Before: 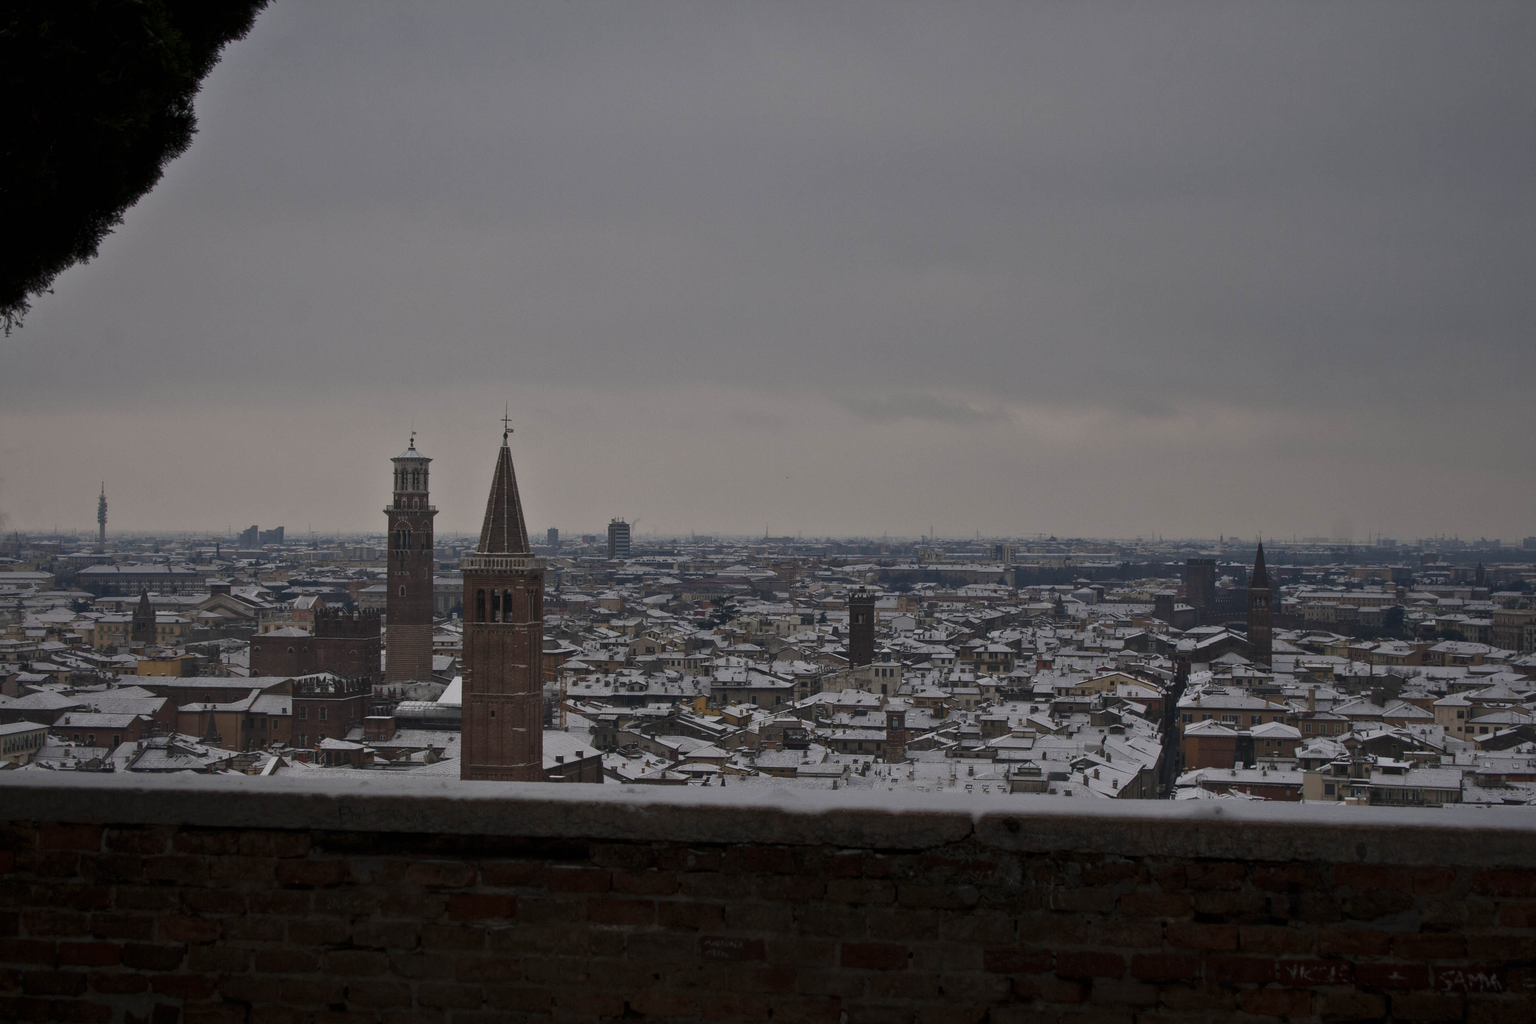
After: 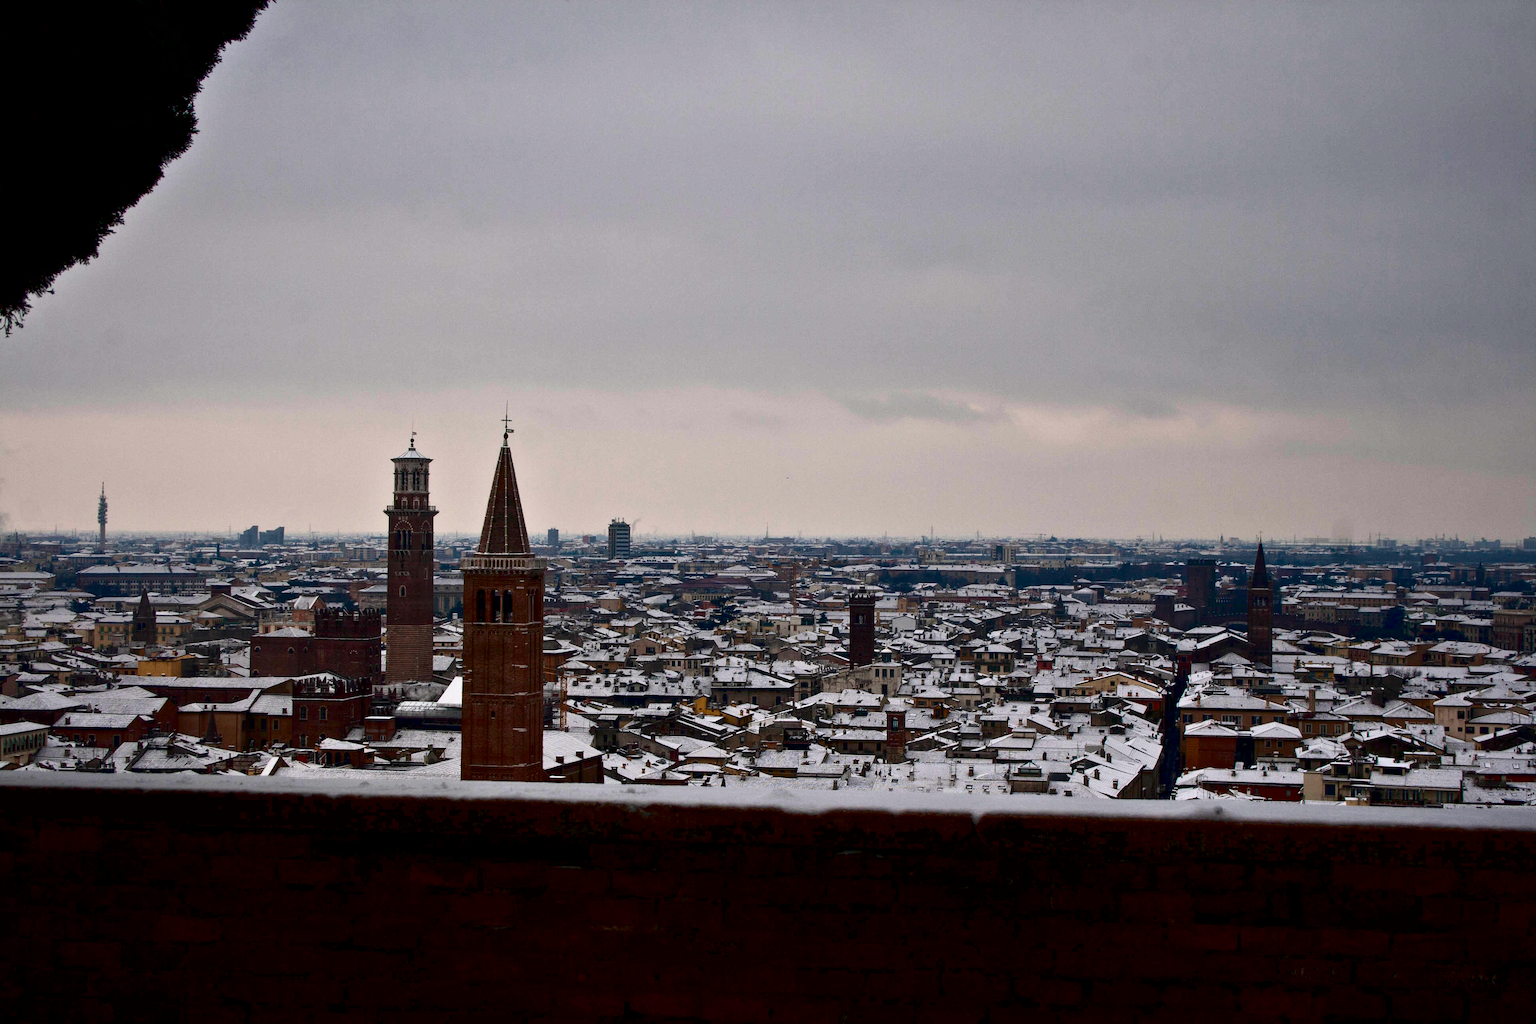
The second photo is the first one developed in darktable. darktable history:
exposure: black level correction 0.008, exposure 0.979 EV, compensate highlight preservation false
contrast brightness saturation: contrast 0.21, brightness -0.11, saturation 0.21
